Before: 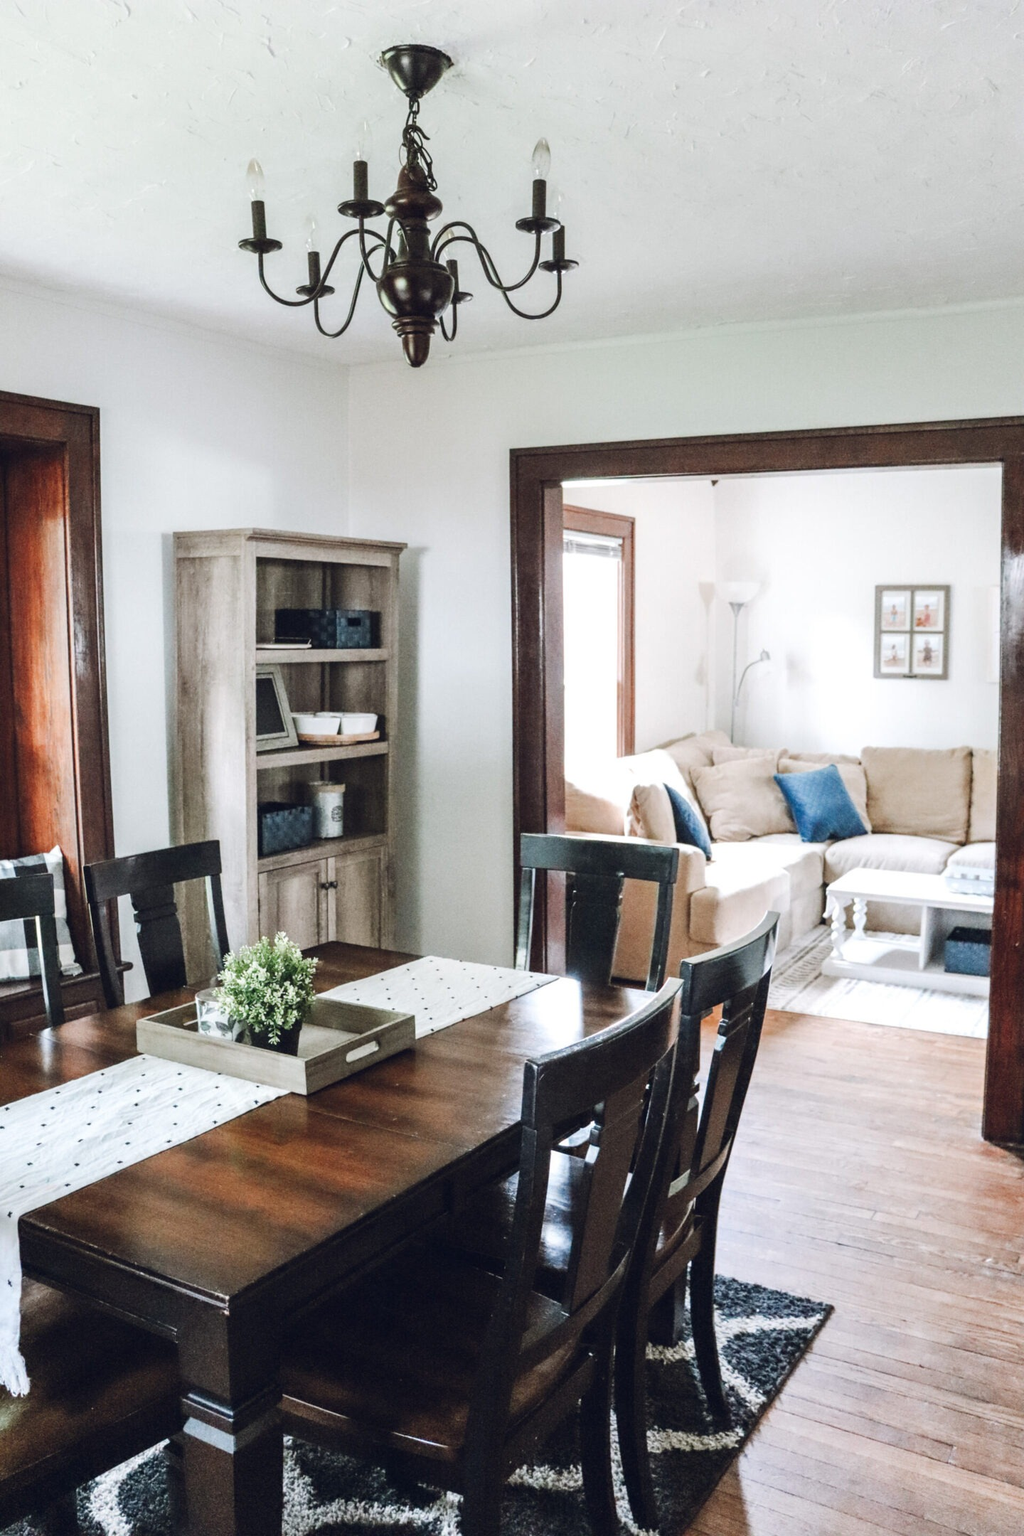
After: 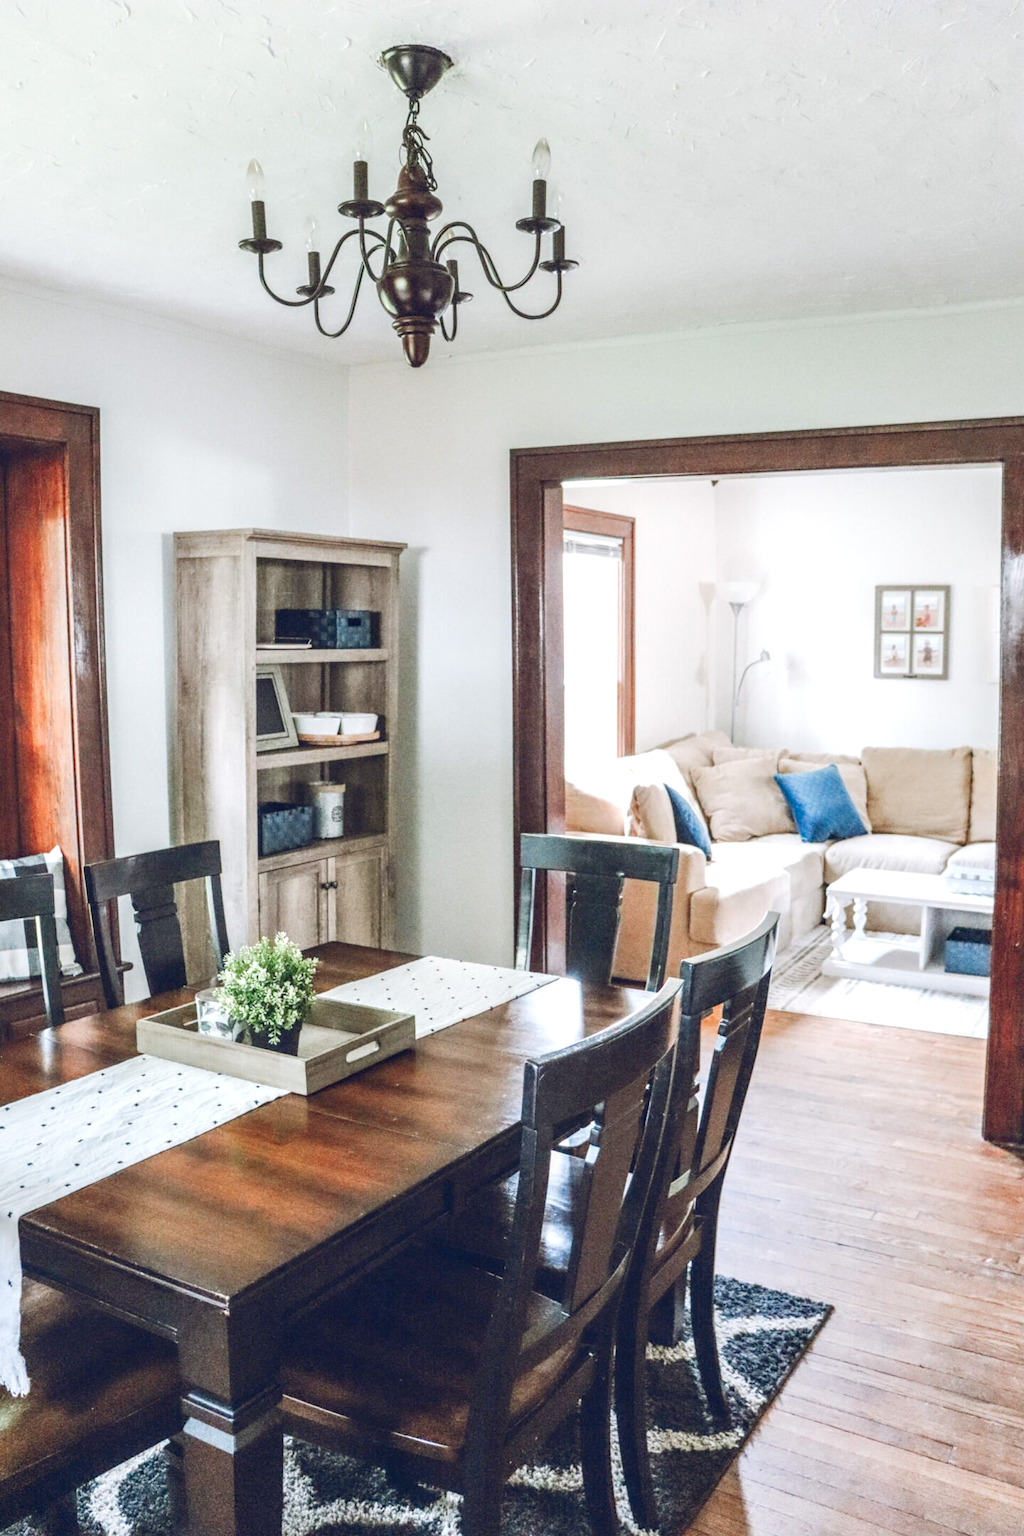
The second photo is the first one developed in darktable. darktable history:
levels: levels [0, 0.43, 0.984]
local contrast: on, module defaults
